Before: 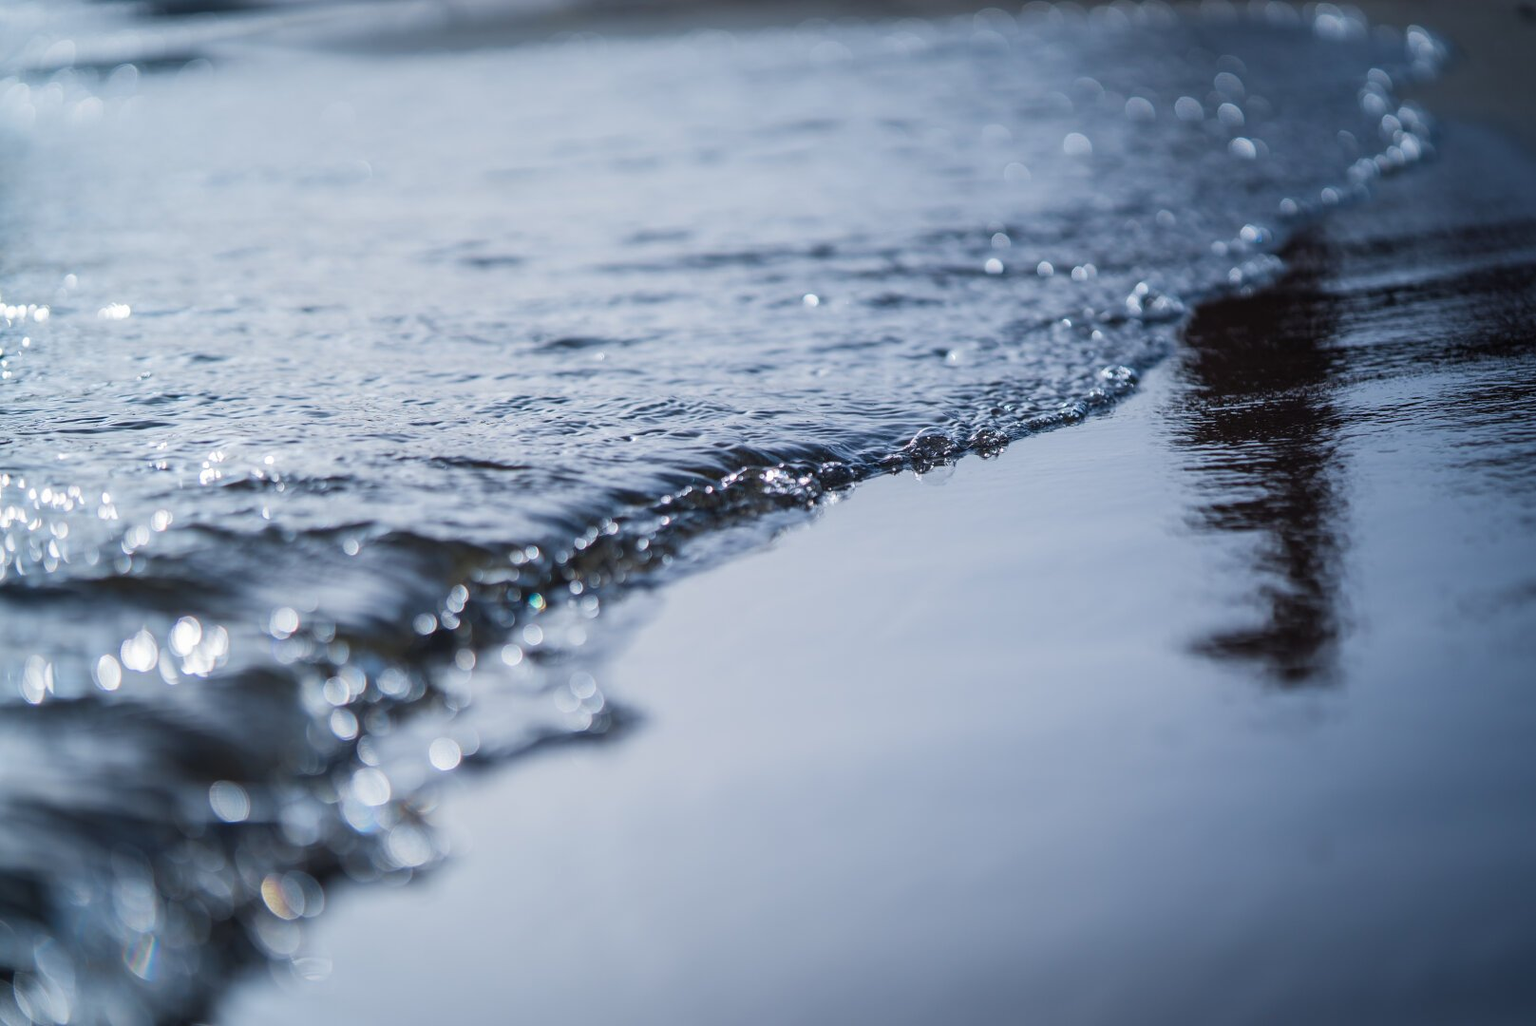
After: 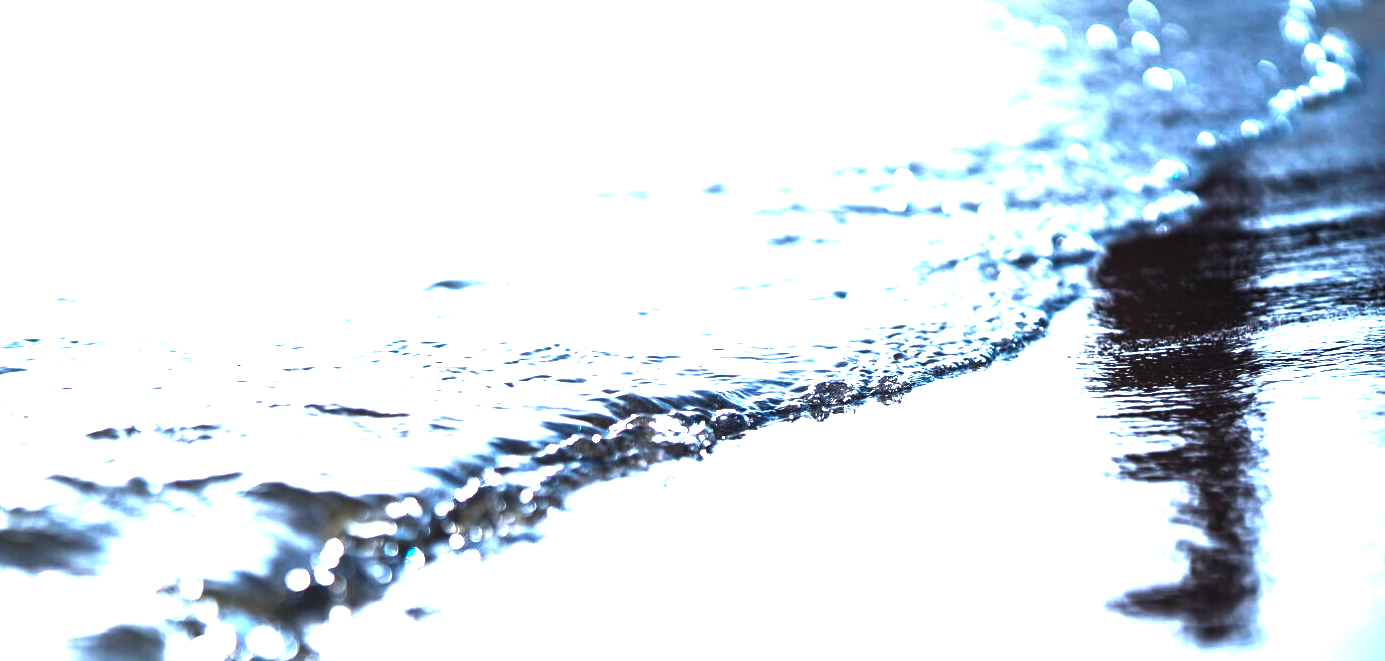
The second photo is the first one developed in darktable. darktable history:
exposure: black level correction 0, exposure 1.279 EV, compensate highlight preservation false
color balance rgb: perceptual saturation grading › global saturation 30.046%, perceptual brilliance grading › highlights 74.88%, perceptual brilliance grading › shadows -30.318%, global vibrance 2.11%
crop and rotate: left 9.287%, top 7.16%, right 5.027%, bottom 31.634%
